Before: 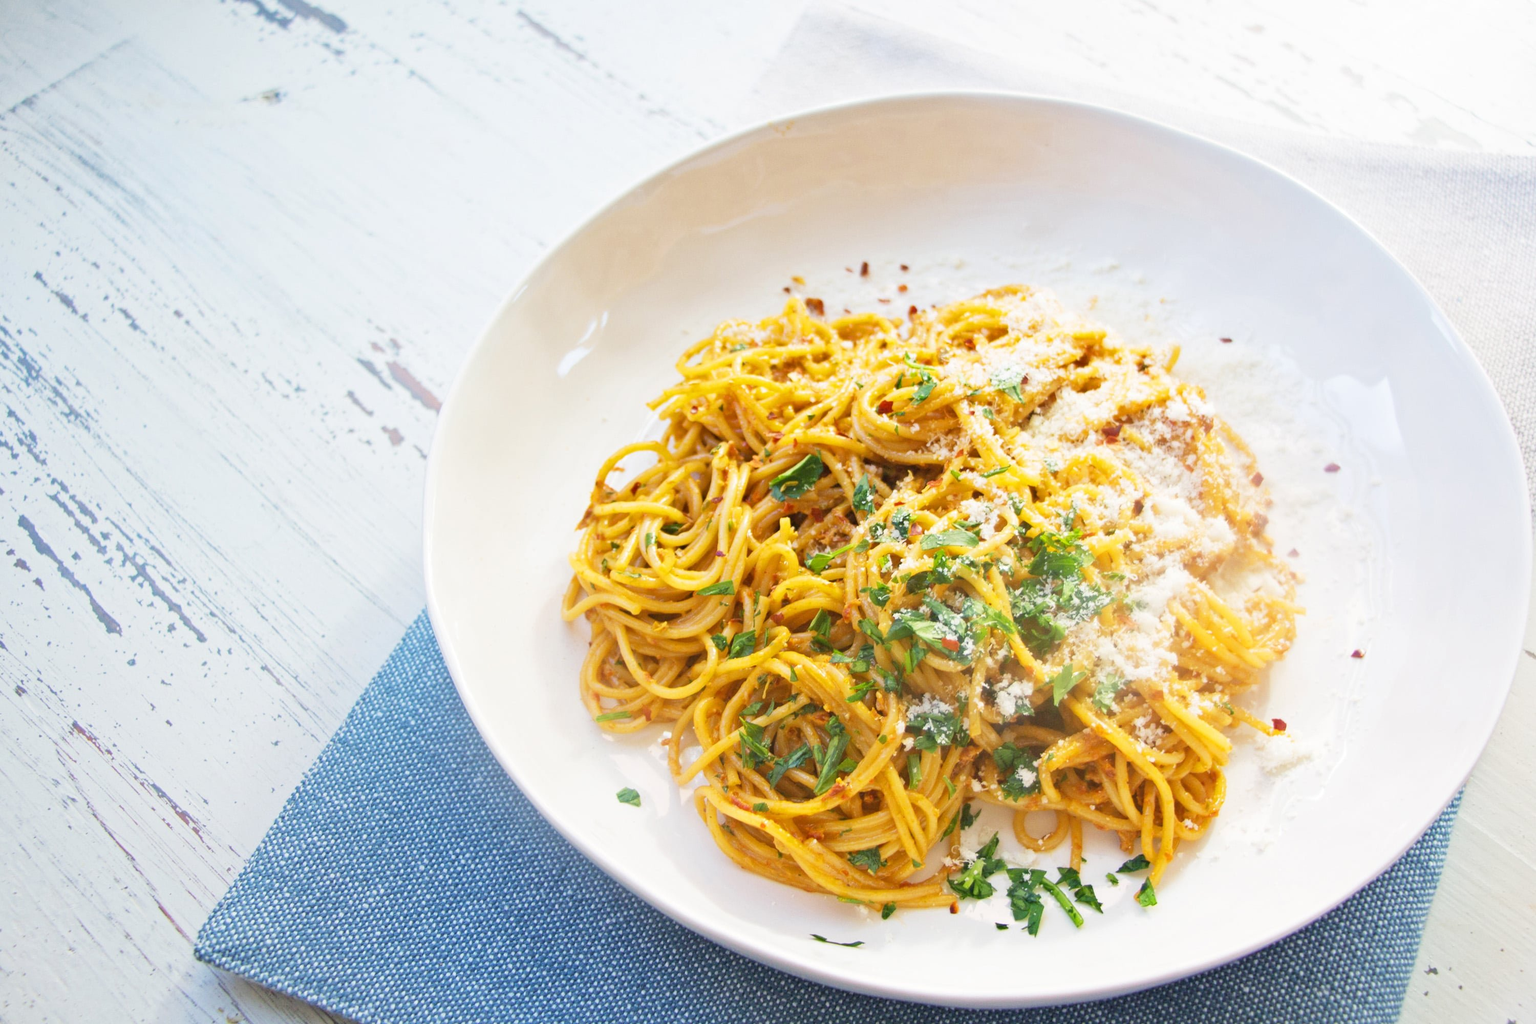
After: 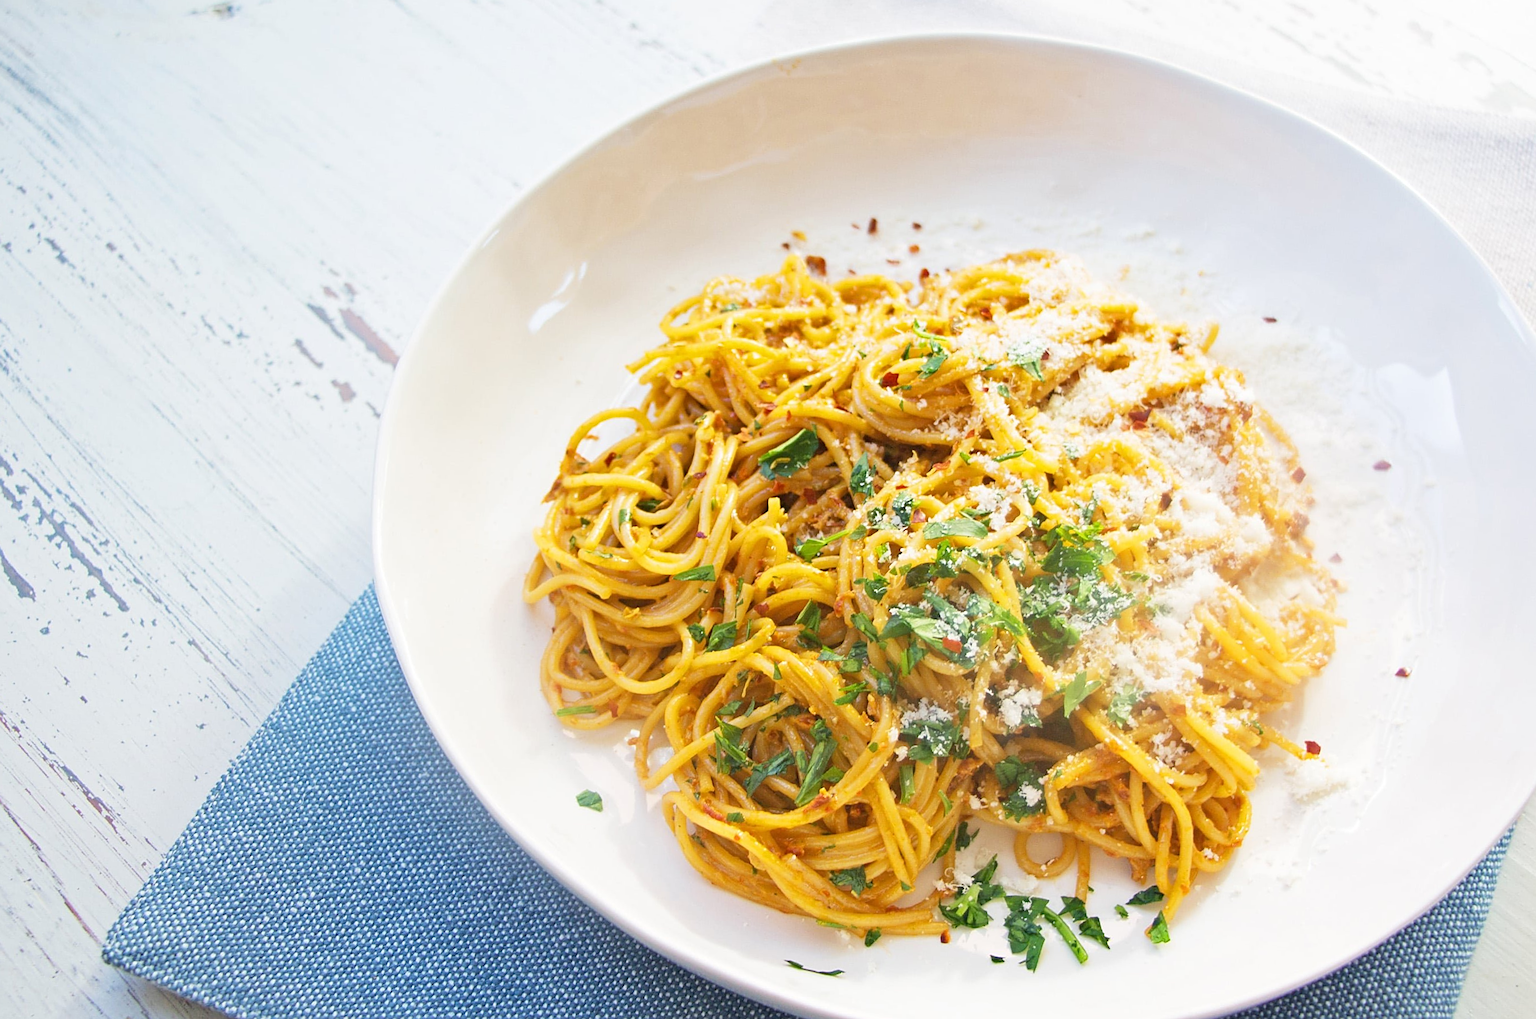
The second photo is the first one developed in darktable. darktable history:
crop and rotate: angle -2.16°, left 3.13%, top 4.342%, right 1.545%, bottom 0.761%
sharpen: on, module defaults
